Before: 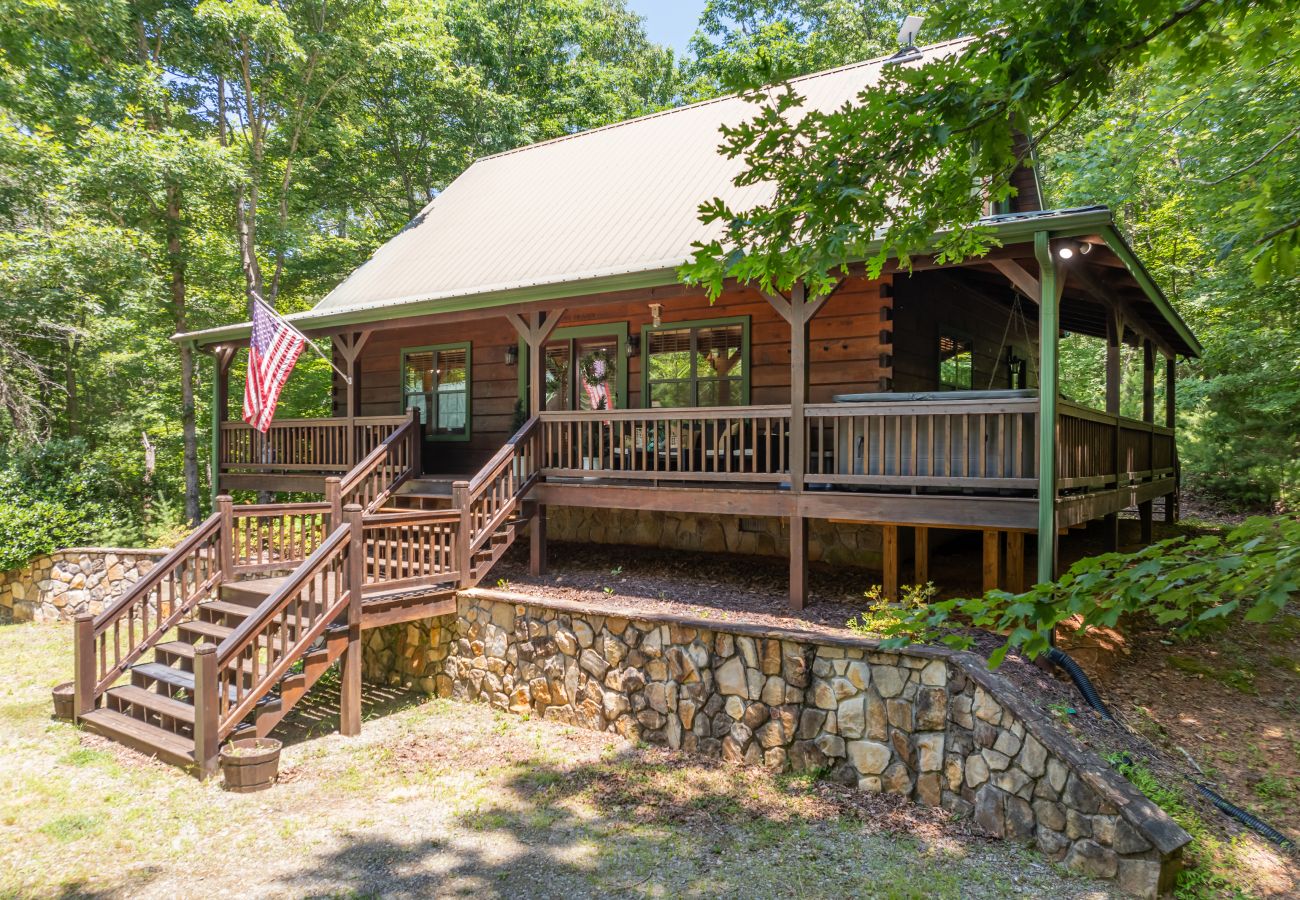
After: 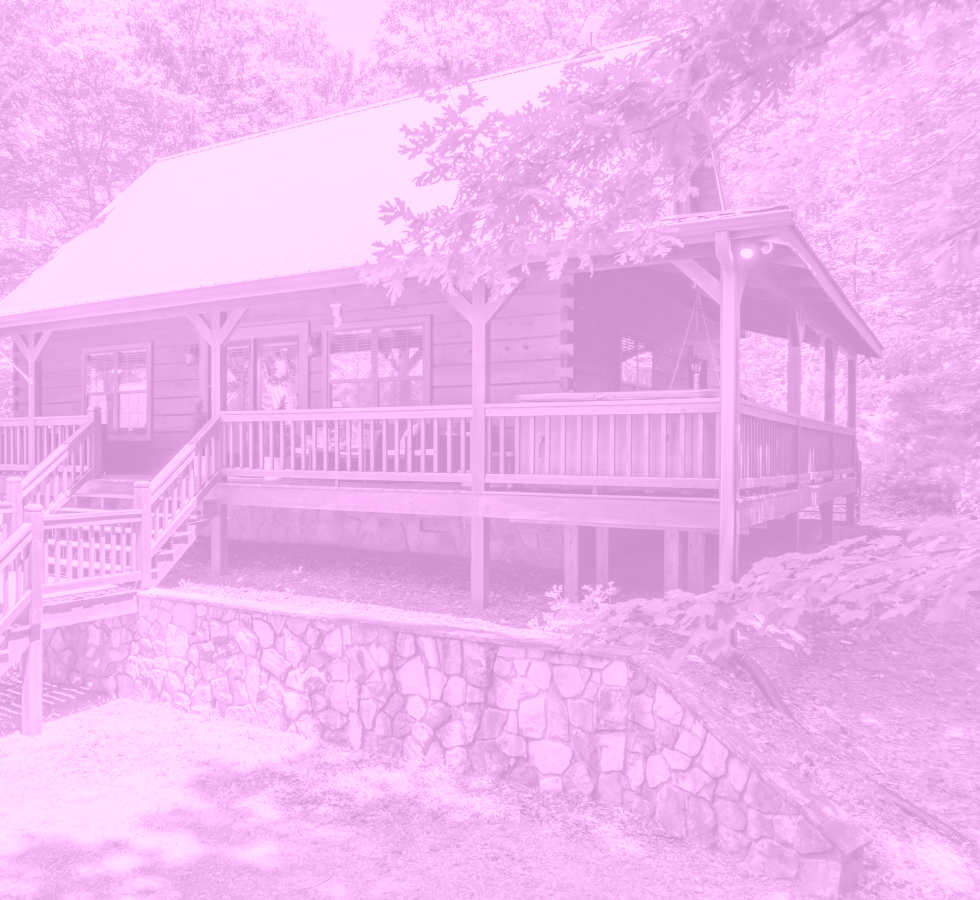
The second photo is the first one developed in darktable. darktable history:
colorize: hue 331.2°, saturation 69%, source mix 30.28%, lightness 69.02%, version 1
crop and rotate: left 24.6%
